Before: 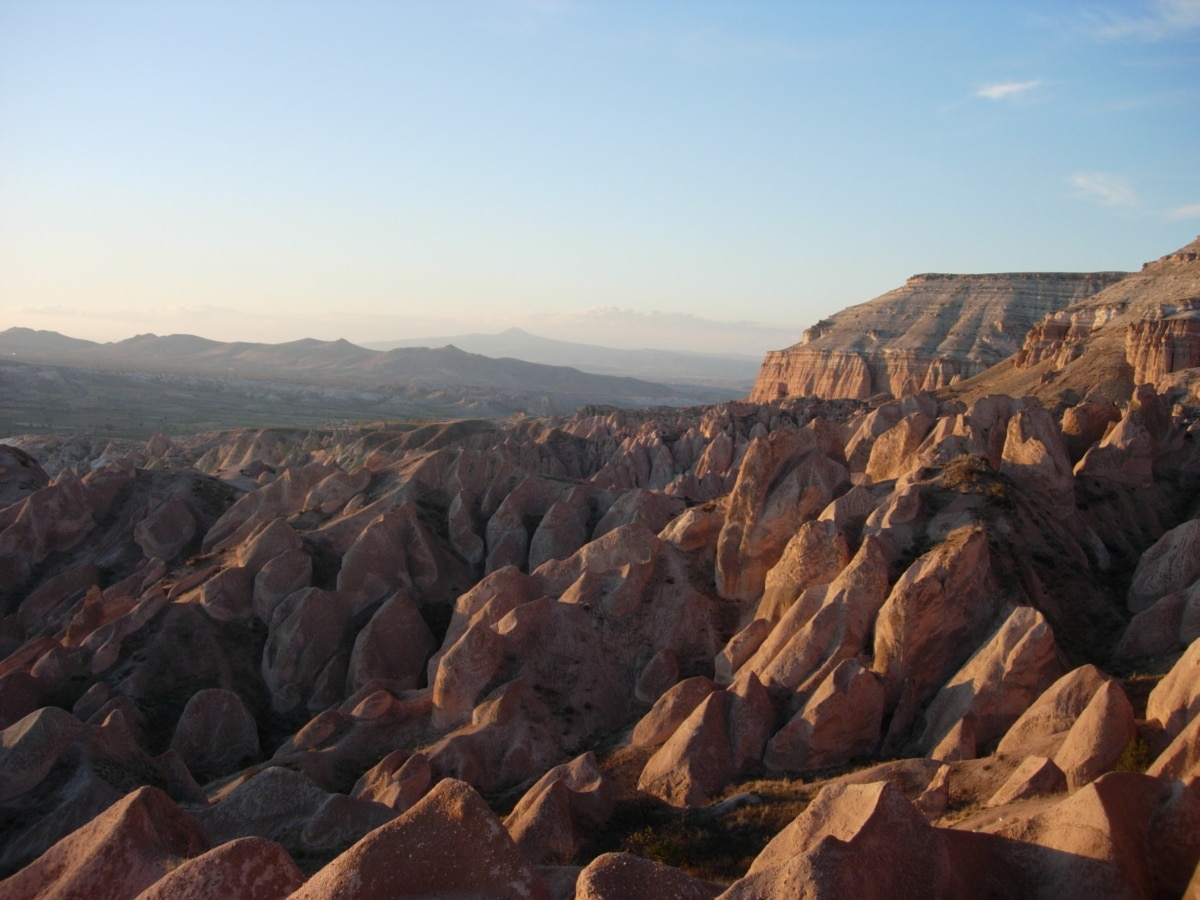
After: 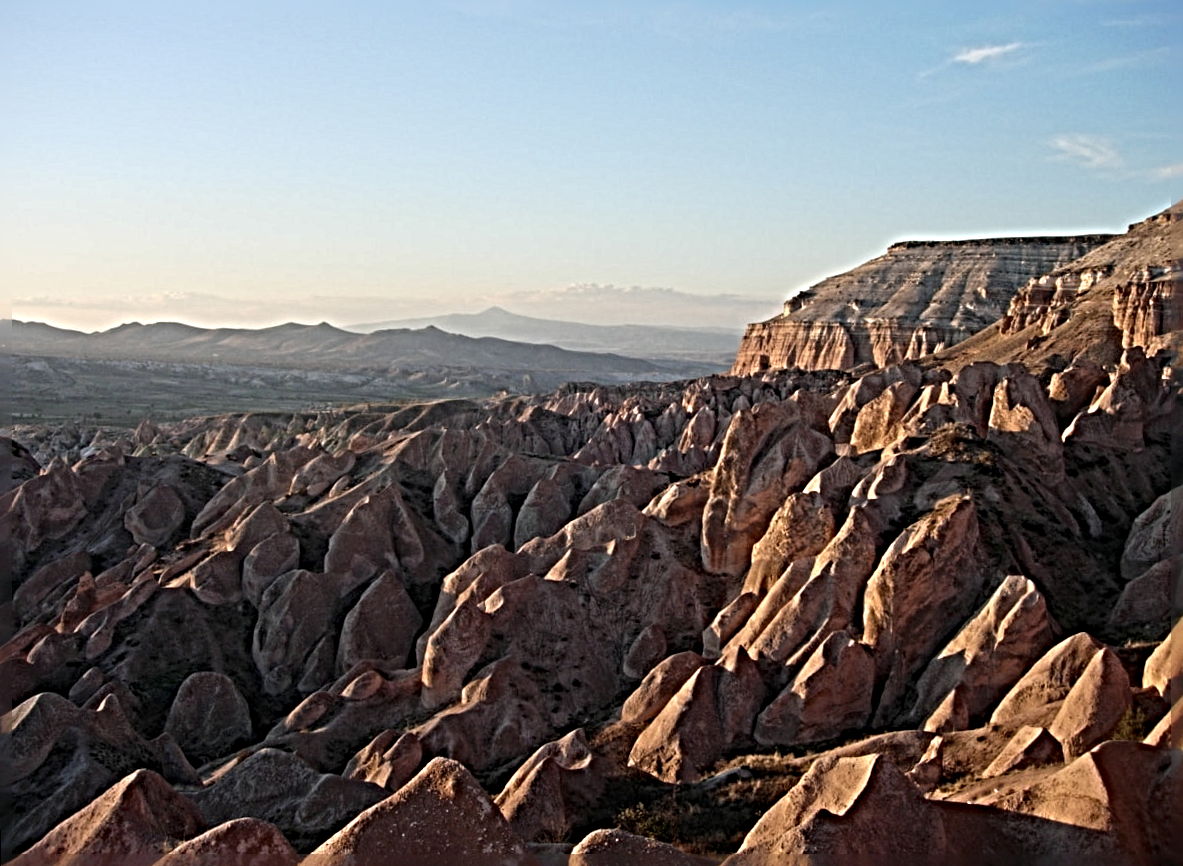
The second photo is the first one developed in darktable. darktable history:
sharpen: radius 6.3, amount 1.8, threshold 0
rotate and perspective: rotation -1.32°, lens shift (horizontal) -0.031, crop left 0.015, crop right 0.985, crop top 0.047, crop bottom 0.982
